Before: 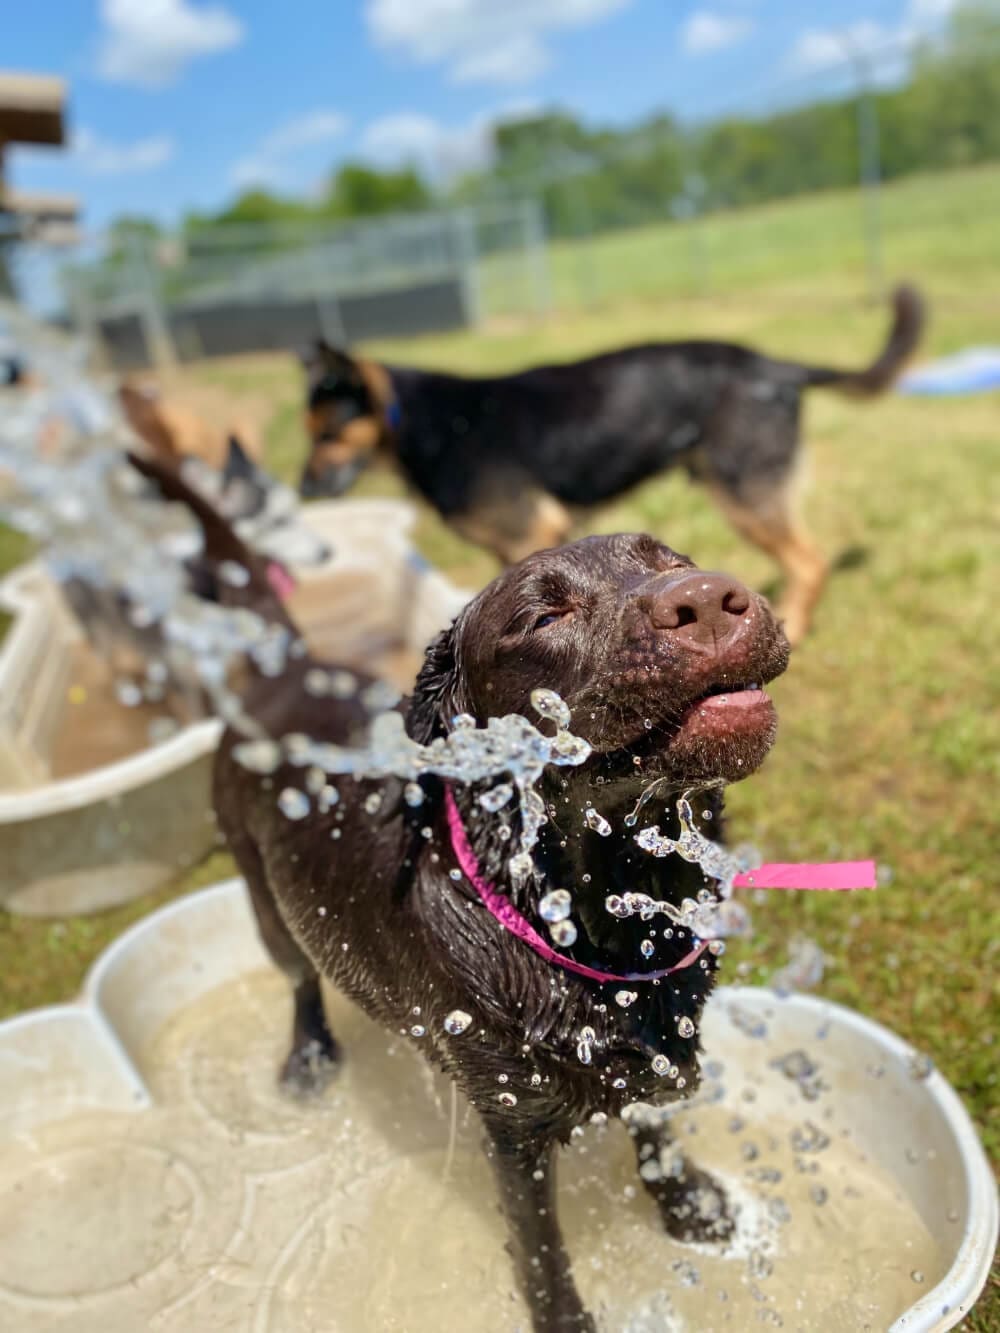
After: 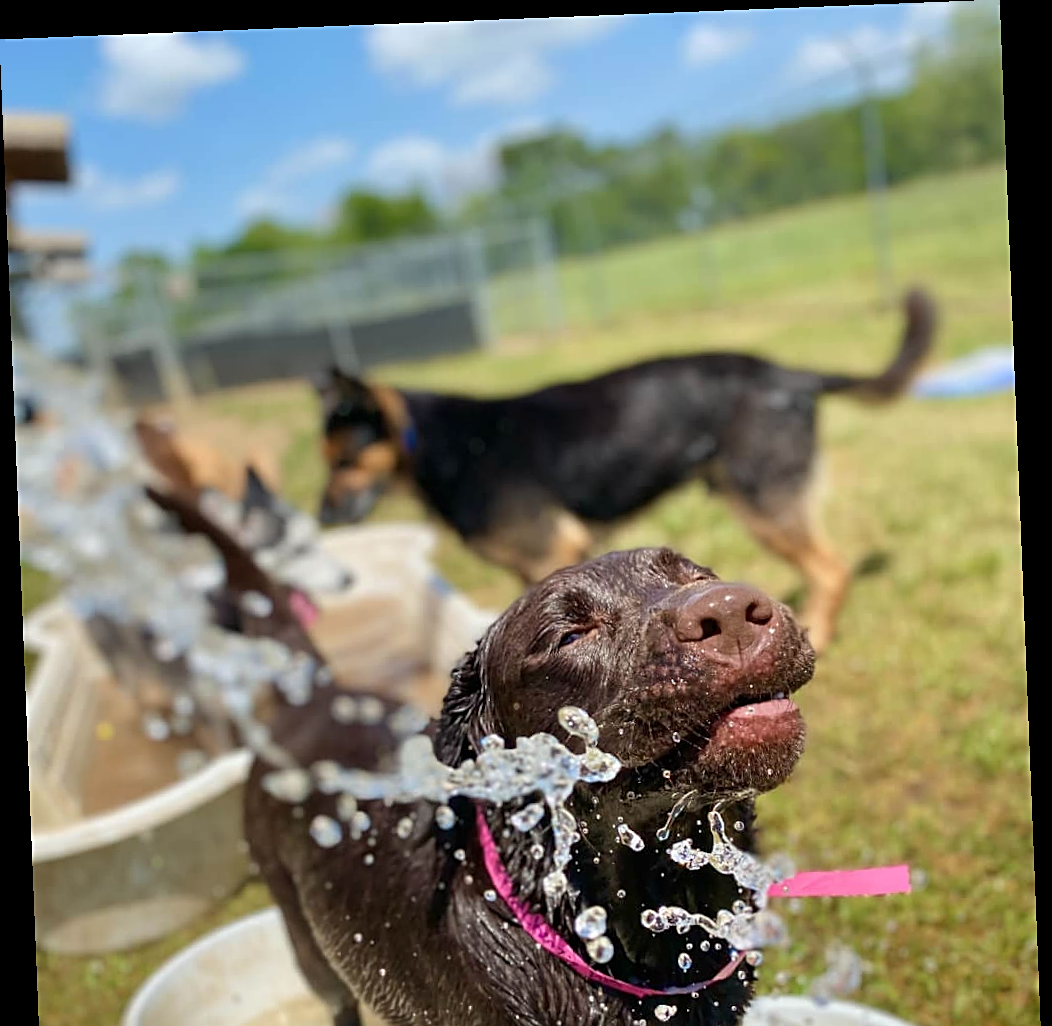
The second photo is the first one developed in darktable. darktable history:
crop: bottom 24.967%
rotate and perspective: rotation -2.29°, automatic cropping off
sharpen: amount 0.478
